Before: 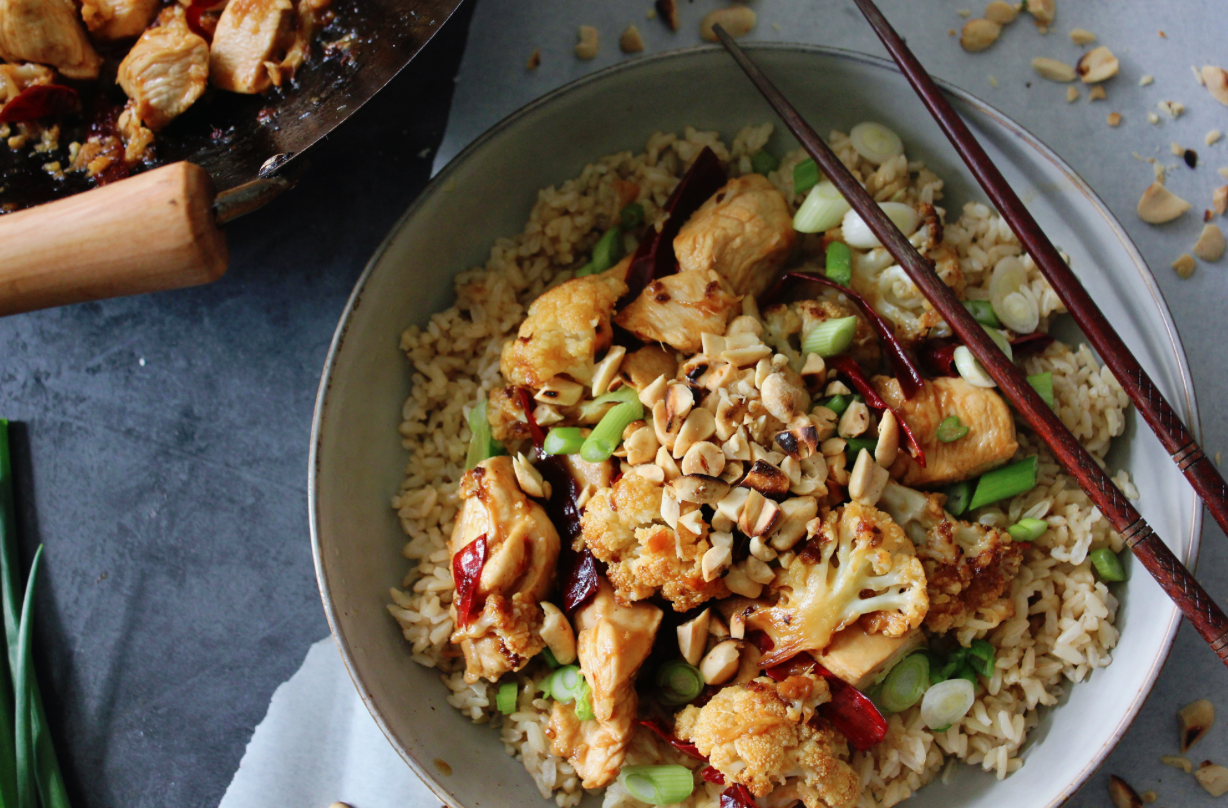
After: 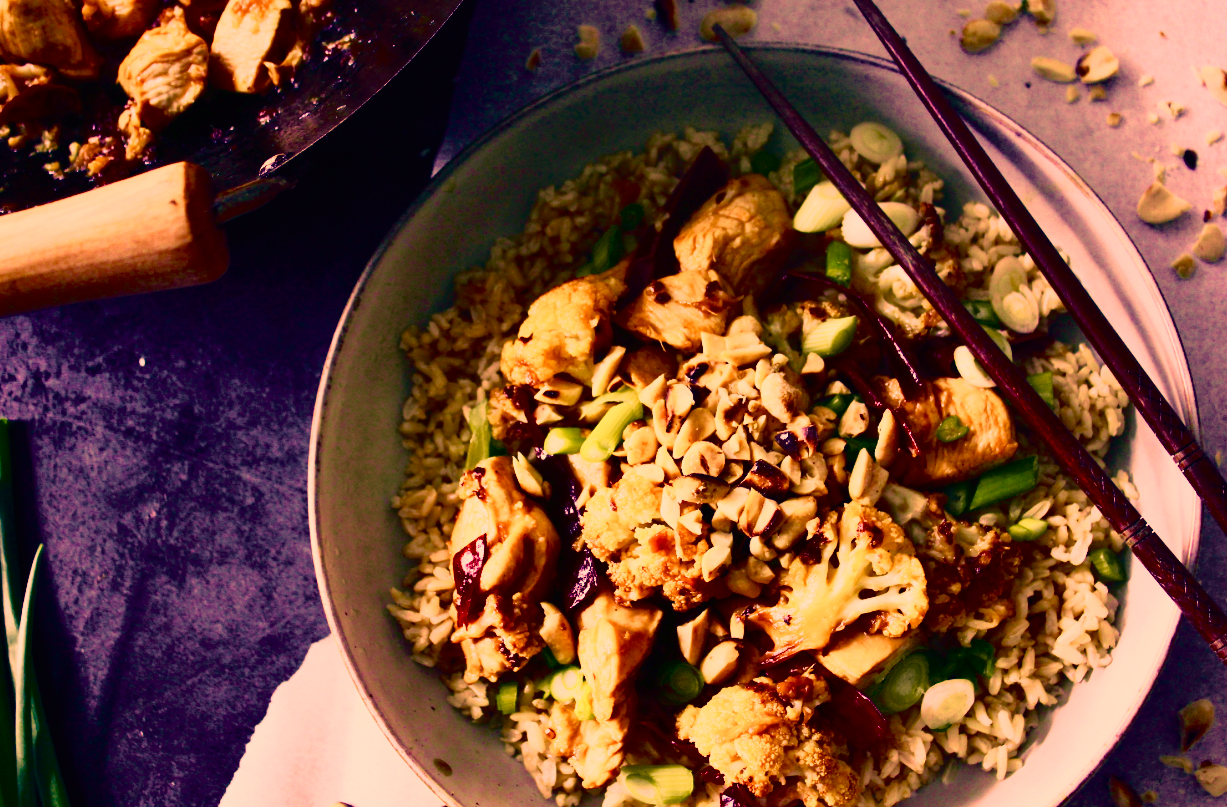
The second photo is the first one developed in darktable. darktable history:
color correction: highlights a* 39.79, highlights b* 39.63, saturation 0.693
velvia: strength 73.55%
tone curve: curves: ch0 [(0, 0.005) (0.103, 0.097) (0.18, 0.22) (0.378, 0.482) (0.504, 0.631) (0.663, 0.801) (0.834, 0.914) (1, 0.971)]; ch1 [(0, 0) (0.172, 0.123) (0.324, 0.253) (0.396, 0.388) (0.478, 0.461) (0.499, 0.498) (0.545, 0.587) (0.604, 0.692) (0.704, 0.818) (1, 1)]; ch2 [(0, 0) (0.411, 0.424) (0.496, 0.5) (0.521, 0.537) (0.555, 0.585) (0.628, 0.703) (1, 1)], color space Lab, independent channels, preserve colors none
color balance rgb: shadows lift › luminance -28.495%, shadows lift › chroma 14.724%, shadows lift › hue 267.64°, perceptual saturation grading › global saturation 14.008%, perceptual saturation grading › highlights -30.652%, perceptual saturation grading › shadows 51.243%, global vibrance -8.577%, contrast -12.704%, saturation formula JzAzBz (2021)
contrast brightness saturation: contrast 0.271
